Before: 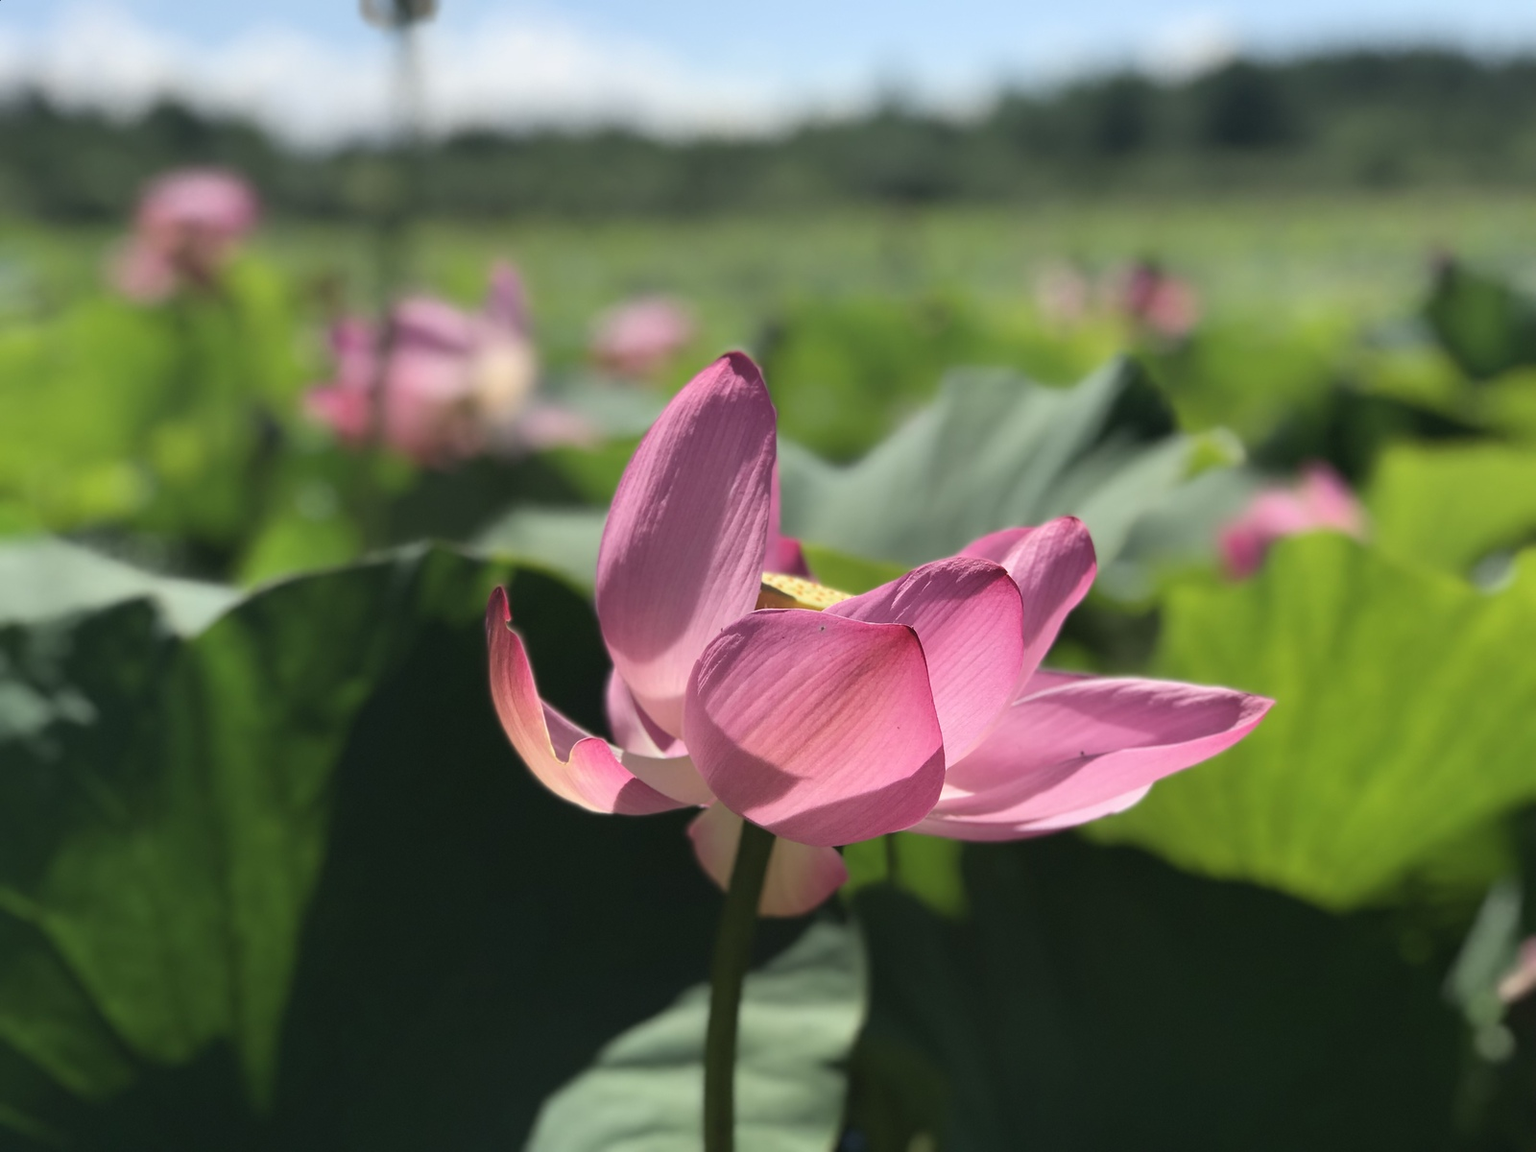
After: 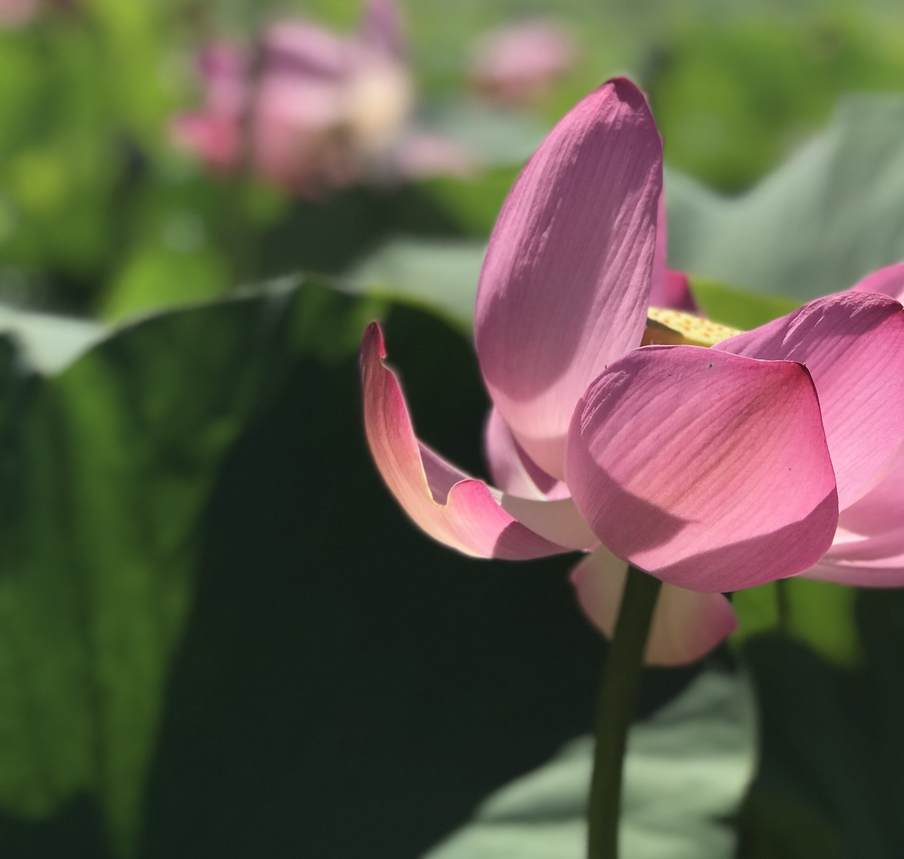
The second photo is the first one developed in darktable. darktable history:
crop: left 9.181%, top 24.101%, right 34.261%, bottom 4.297%
